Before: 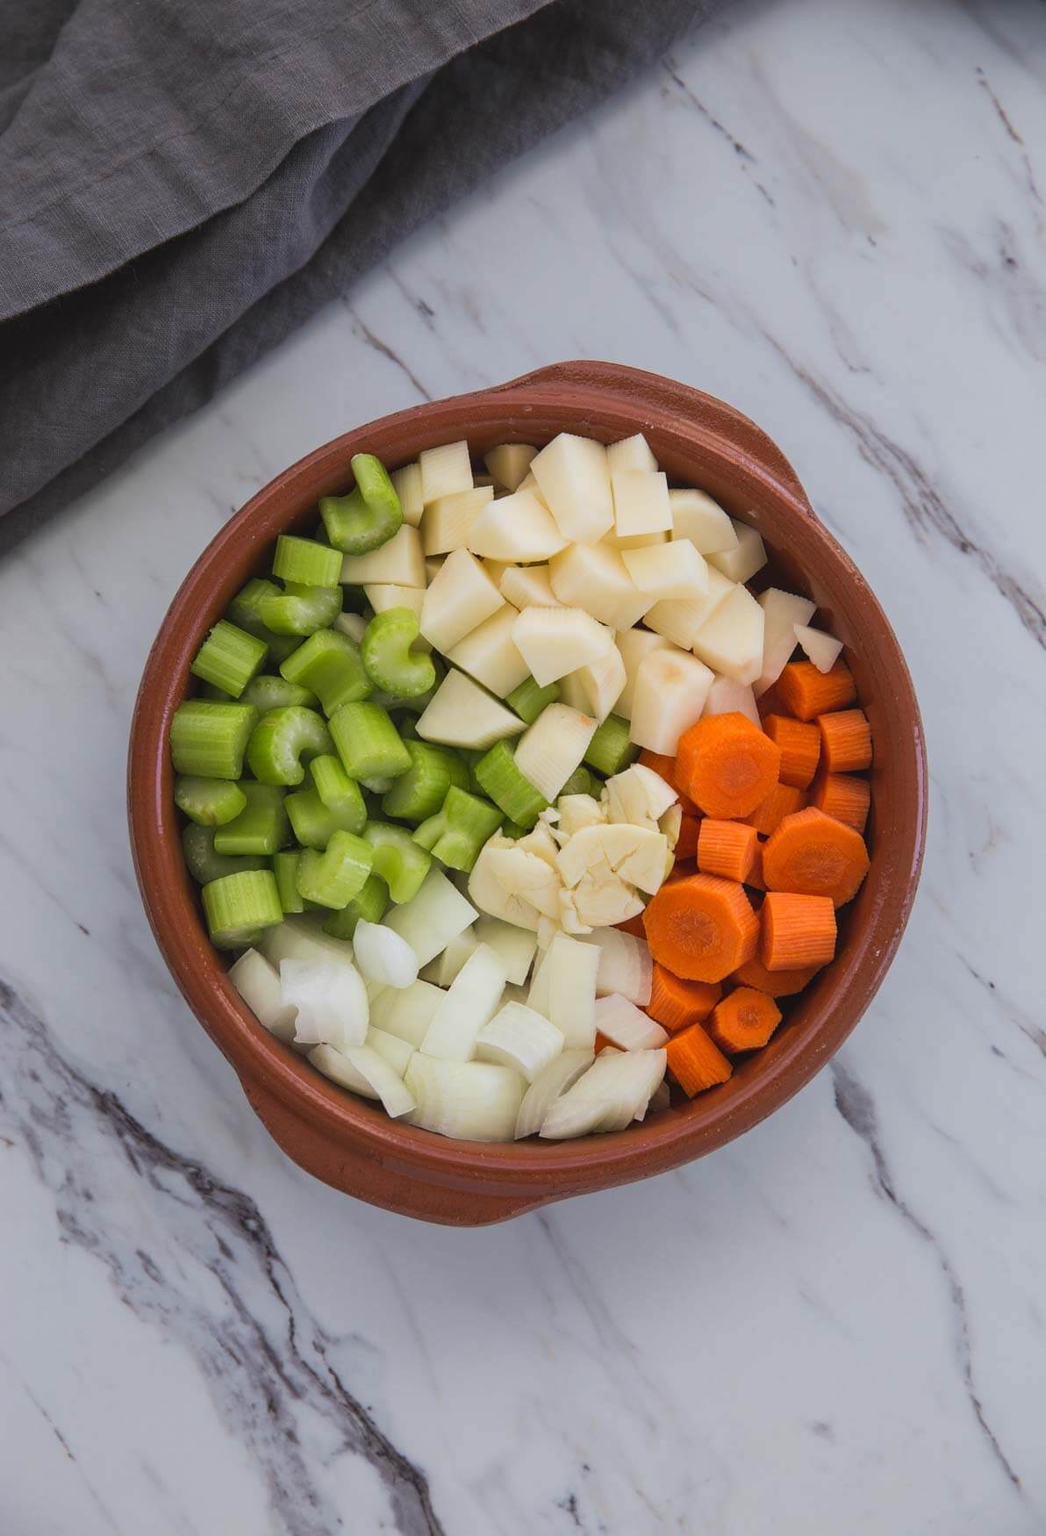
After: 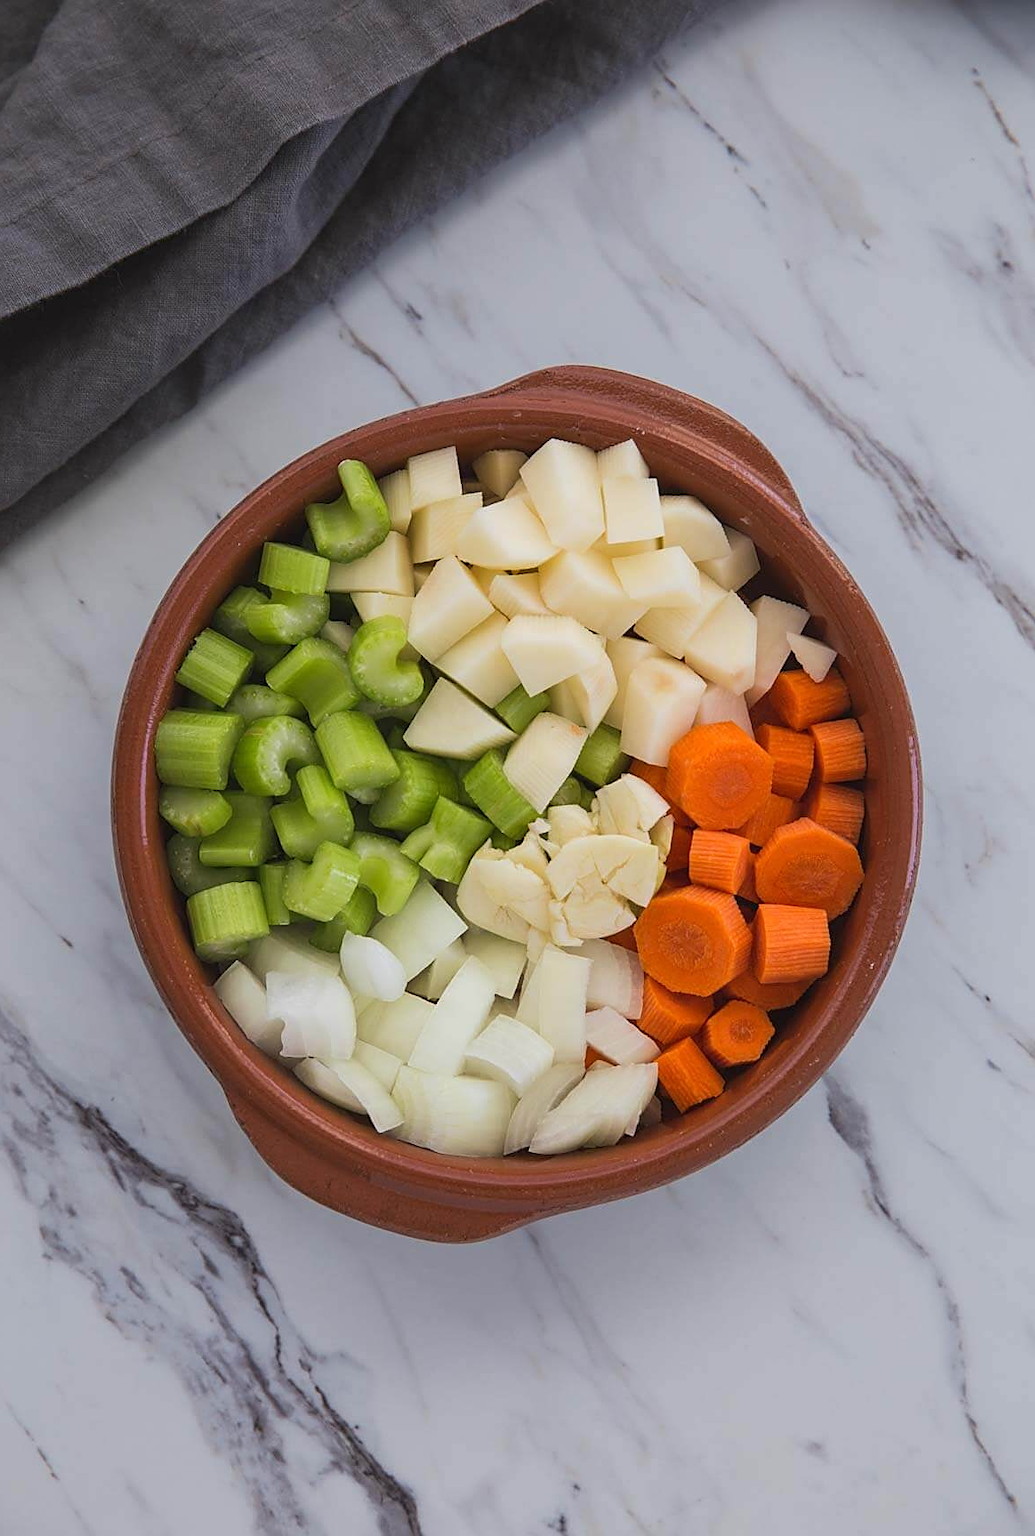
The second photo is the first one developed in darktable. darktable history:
sharpen: on, module defaults
crop and rotate: left 1.681%, right 0.646%, bottom 1.277%
